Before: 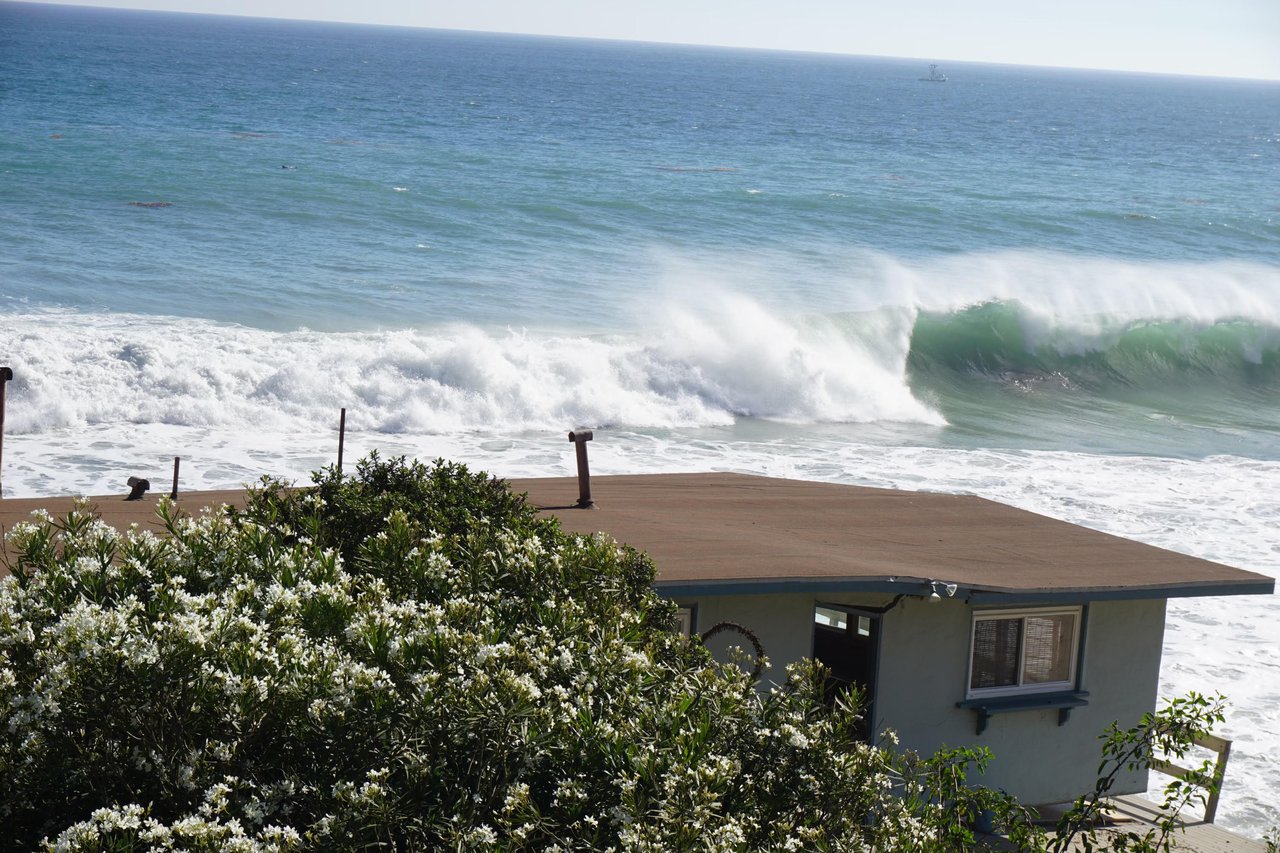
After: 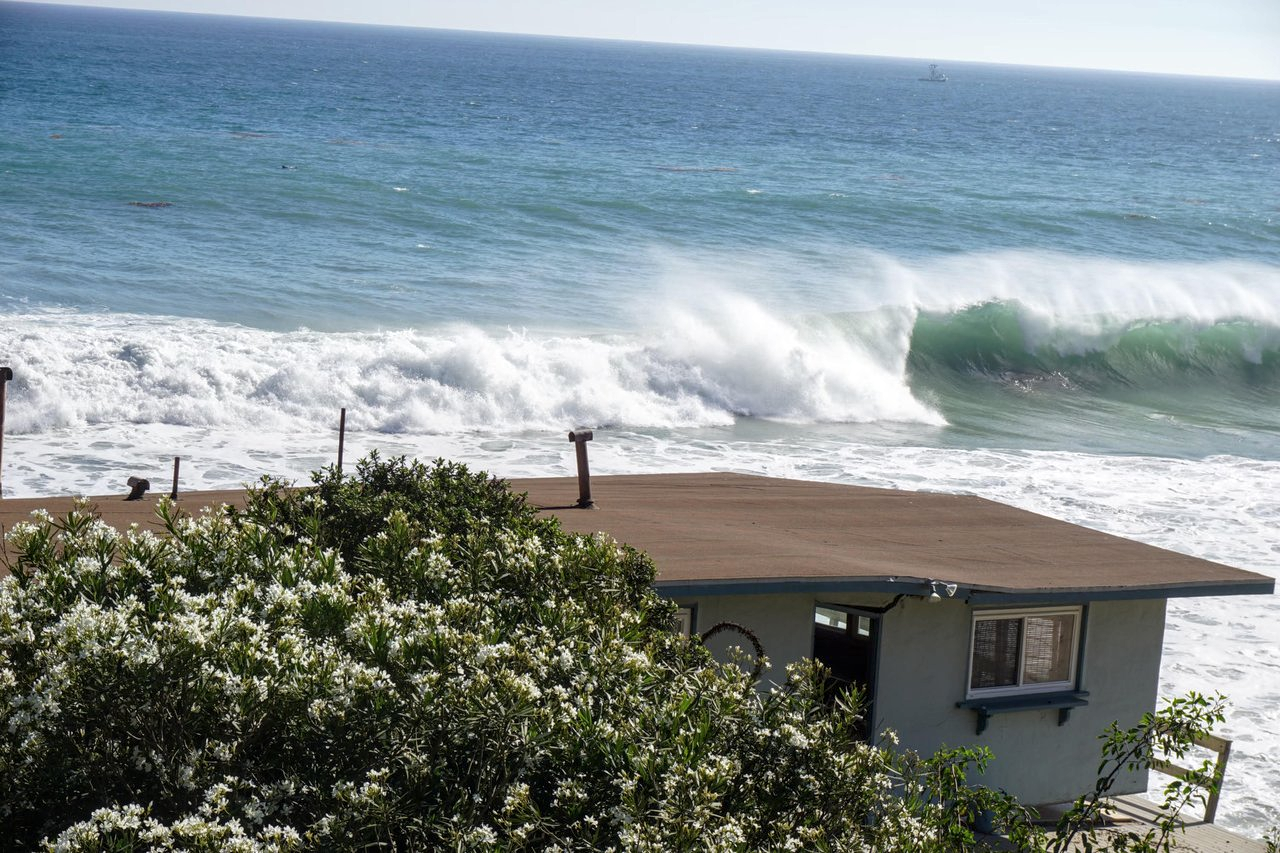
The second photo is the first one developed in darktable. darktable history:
local contrast: highlights 55%, shadows 52%, detail 130%, midtone range 0.448
